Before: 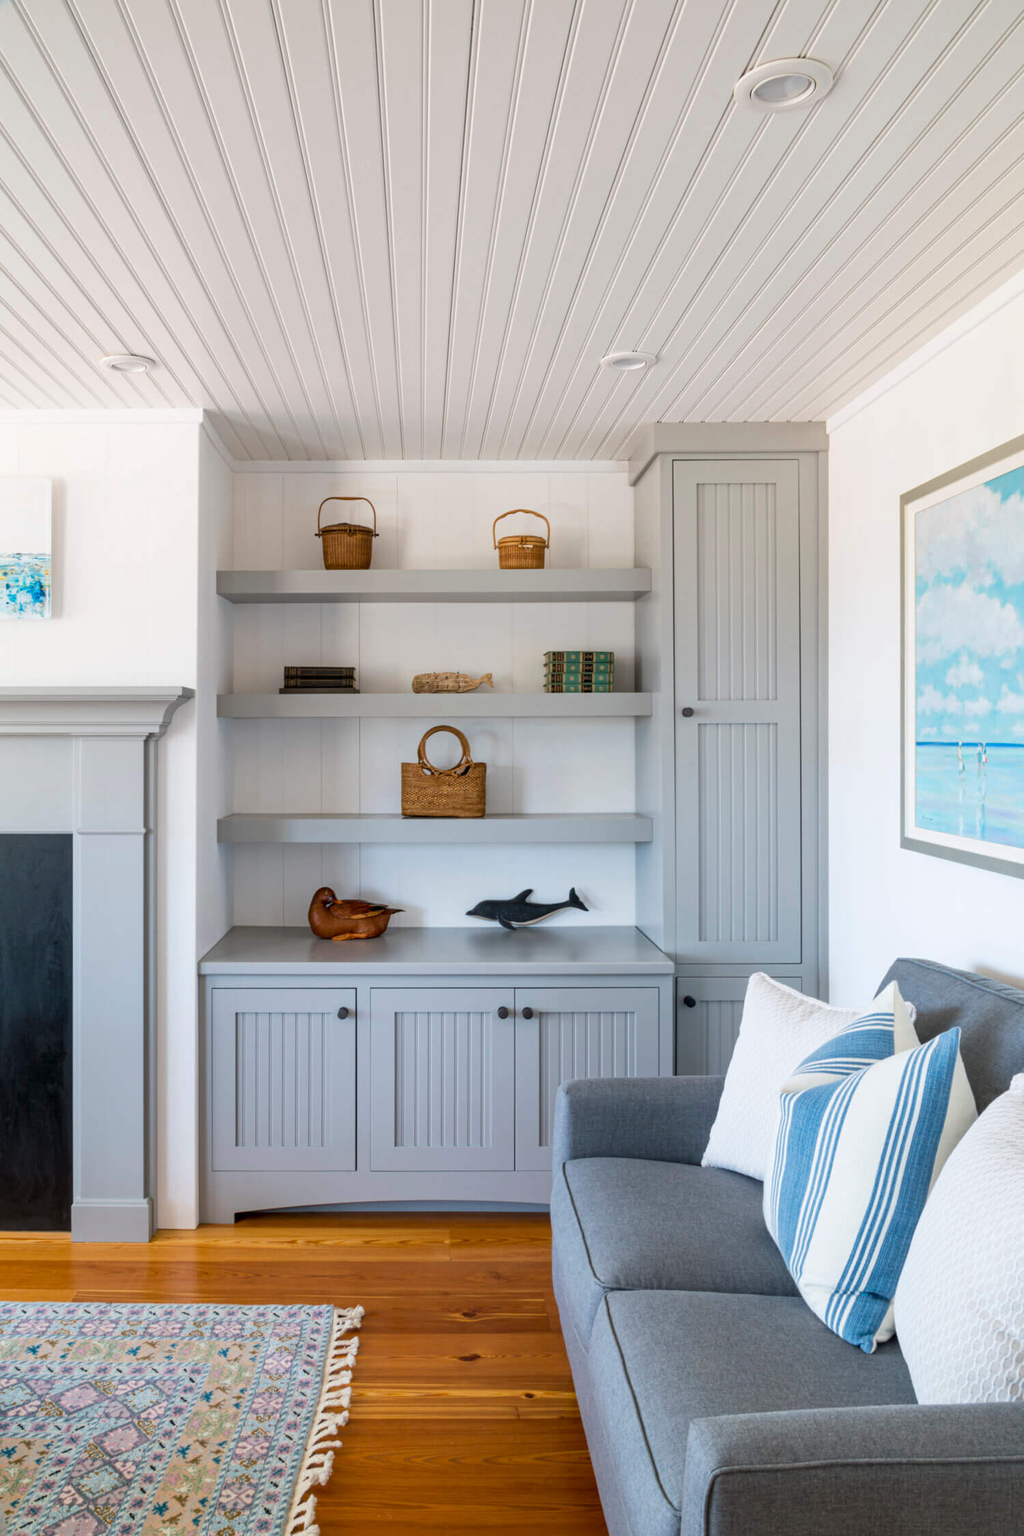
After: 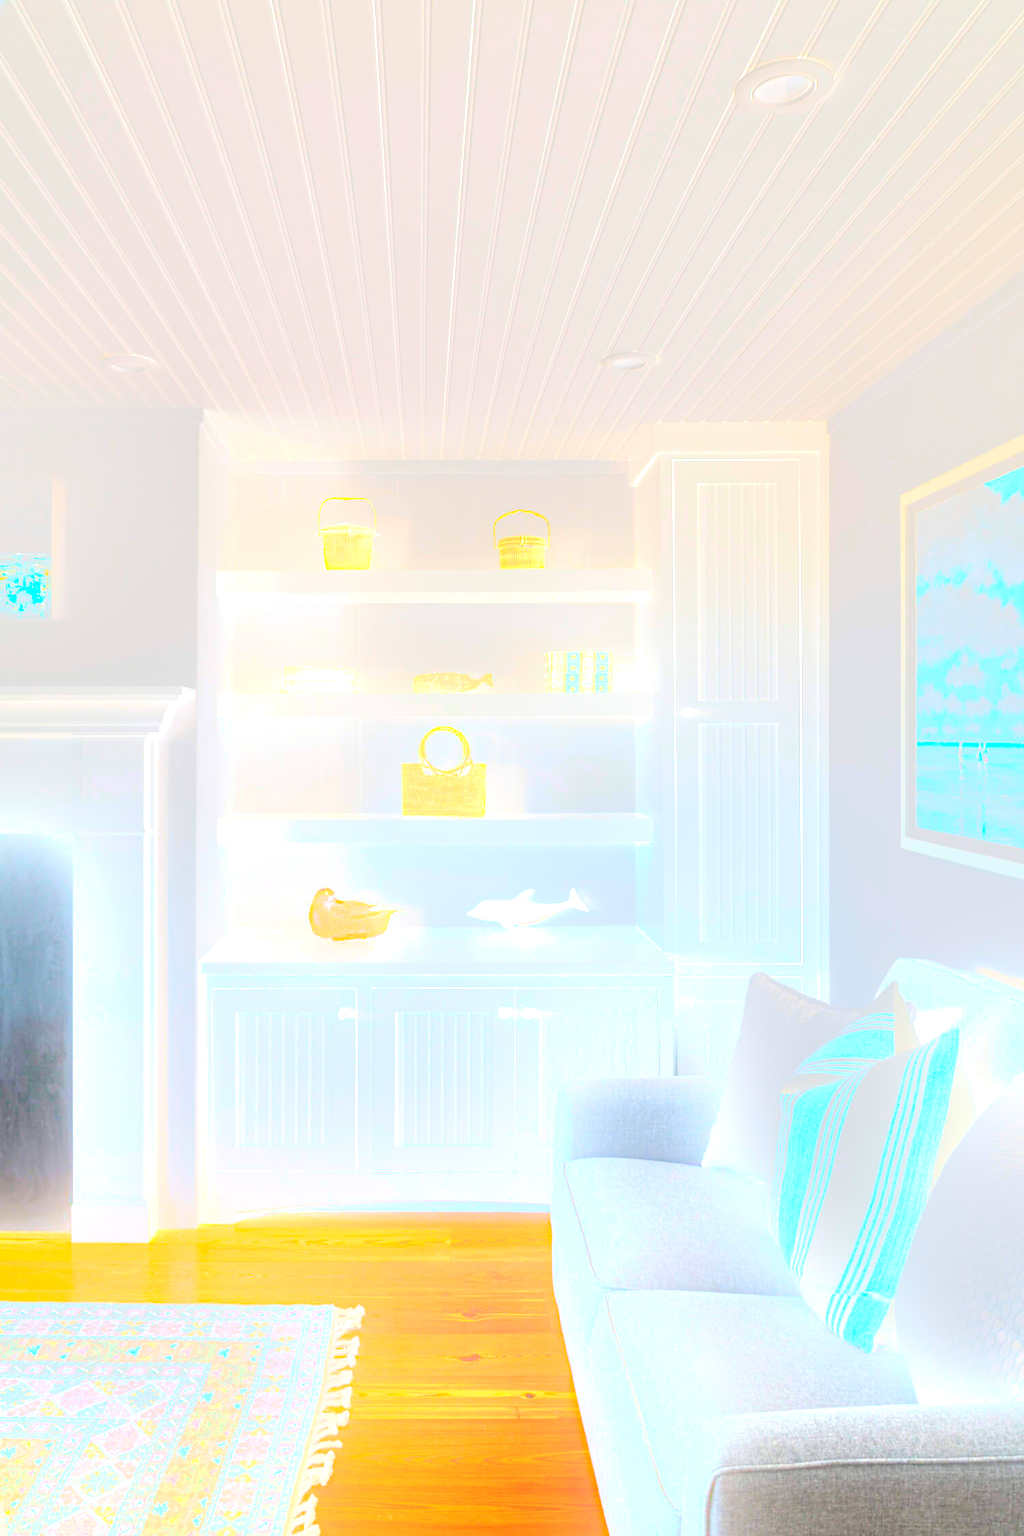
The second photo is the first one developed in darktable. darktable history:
bloom: on, module defaults
haze removal: compatibility mode true, adaptive false
exposure: exposure 2.25 EV, compensate highlight preservation false
shadows and highlights: shadows 37.27, highlights -28.18, soften with gaussian
